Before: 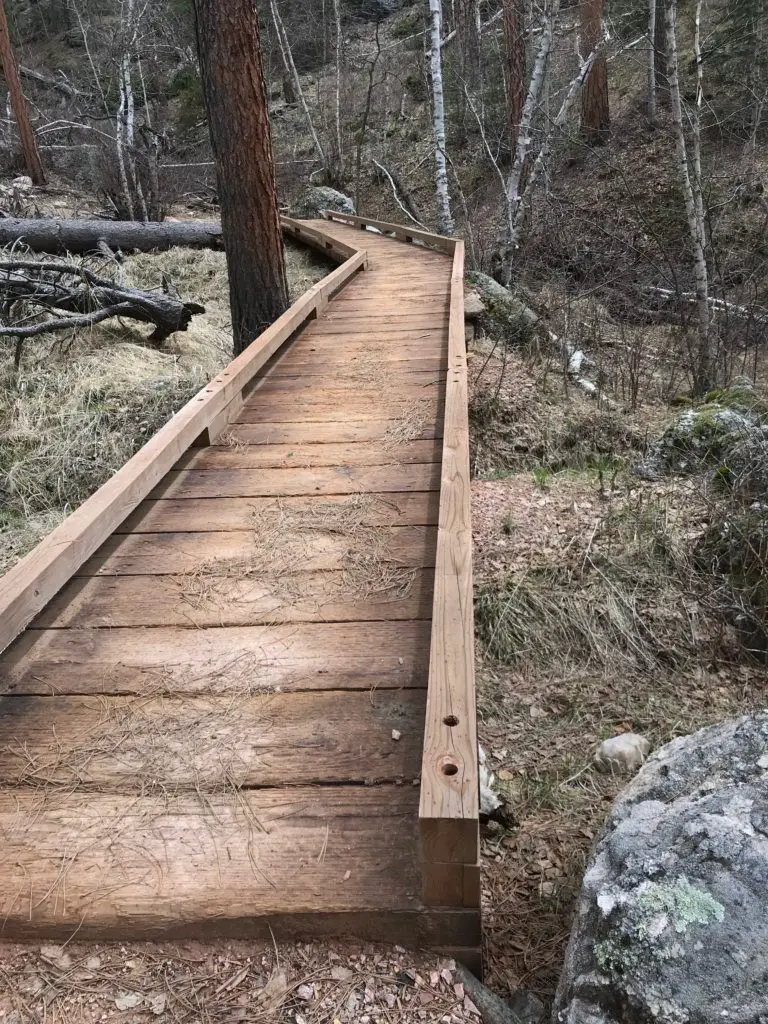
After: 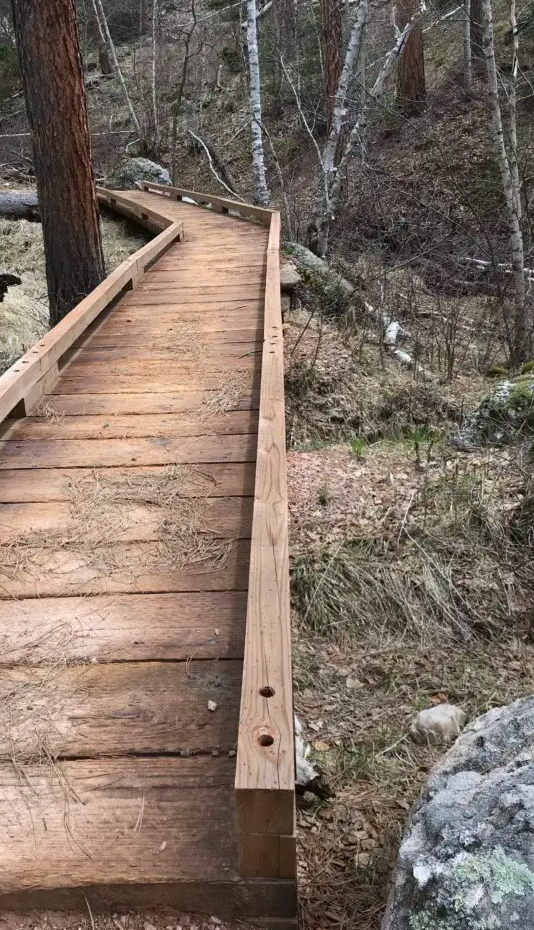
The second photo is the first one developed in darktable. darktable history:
contrast brightness saturation: contrast 0.04, saturation 0.16
crop and rotate: left 24.034%, top 2.838%, right 6.406%, bottom 6.299%
